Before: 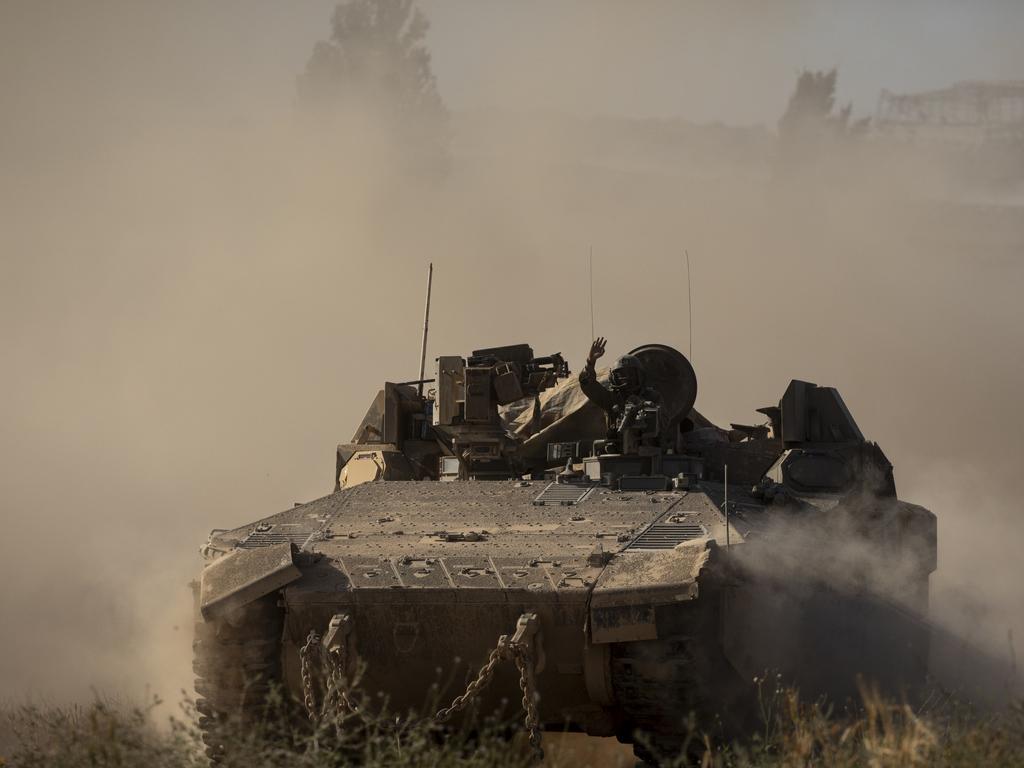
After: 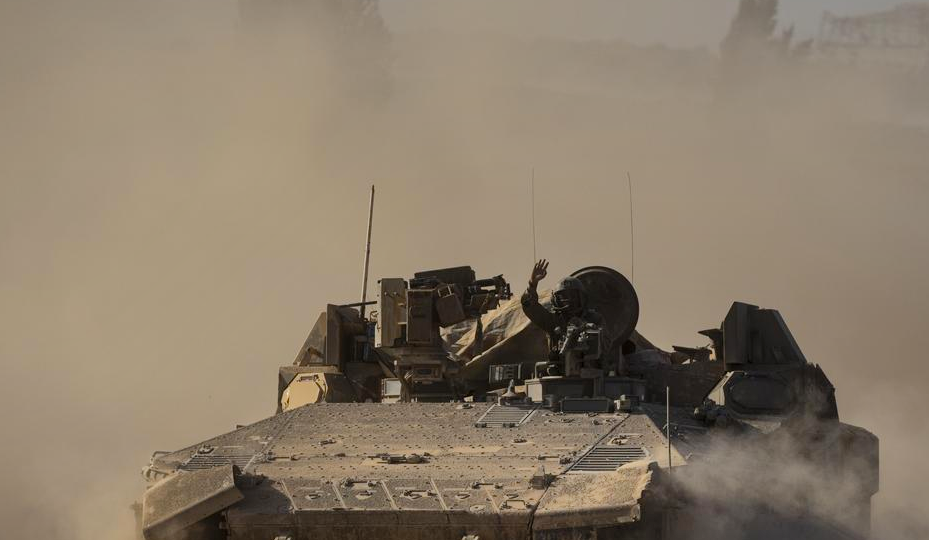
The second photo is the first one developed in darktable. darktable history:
tone equalizer: on, module defaults
color balance rgb: perceptual saturation grading › global saturation 29.858%, global vibrance -16.723%, contrast -6.204%
crop: left 5.711%, top 10.245%, right 3.559%, bottom 19.39%
shadows and highlights: shadows 60.77, soften with gaussian
contrast brightness saturation: saturation -0.069
